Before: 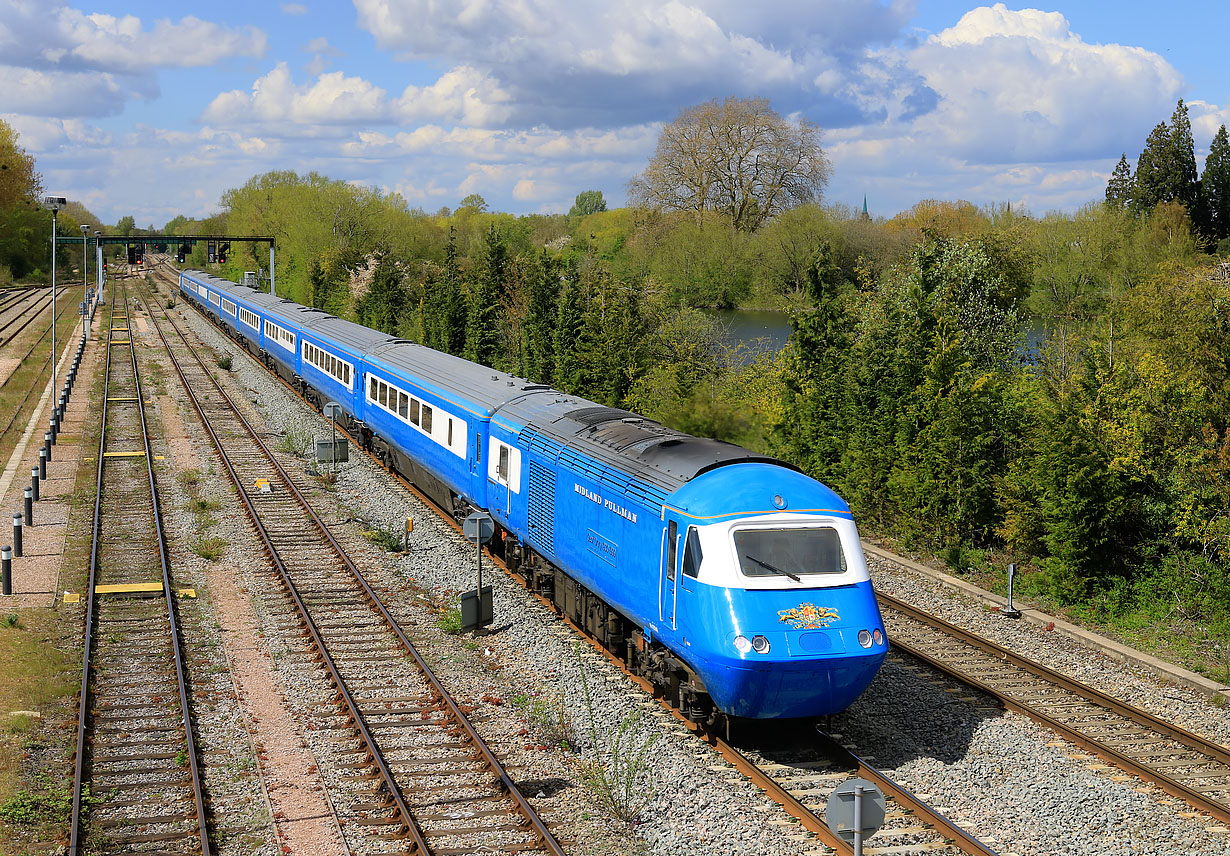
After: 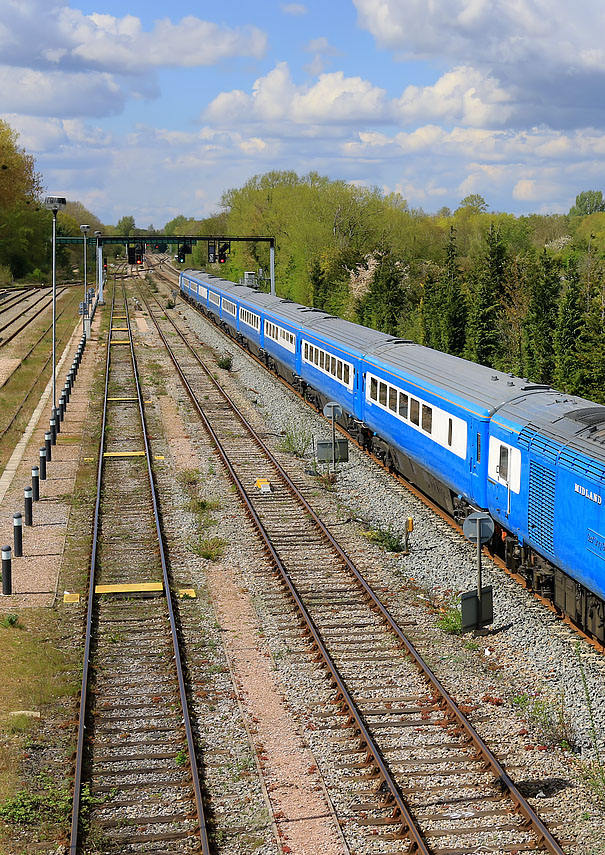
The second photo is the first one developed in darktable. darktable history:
crop and rotate: left 0.034%, top 0%, right 50.745%
